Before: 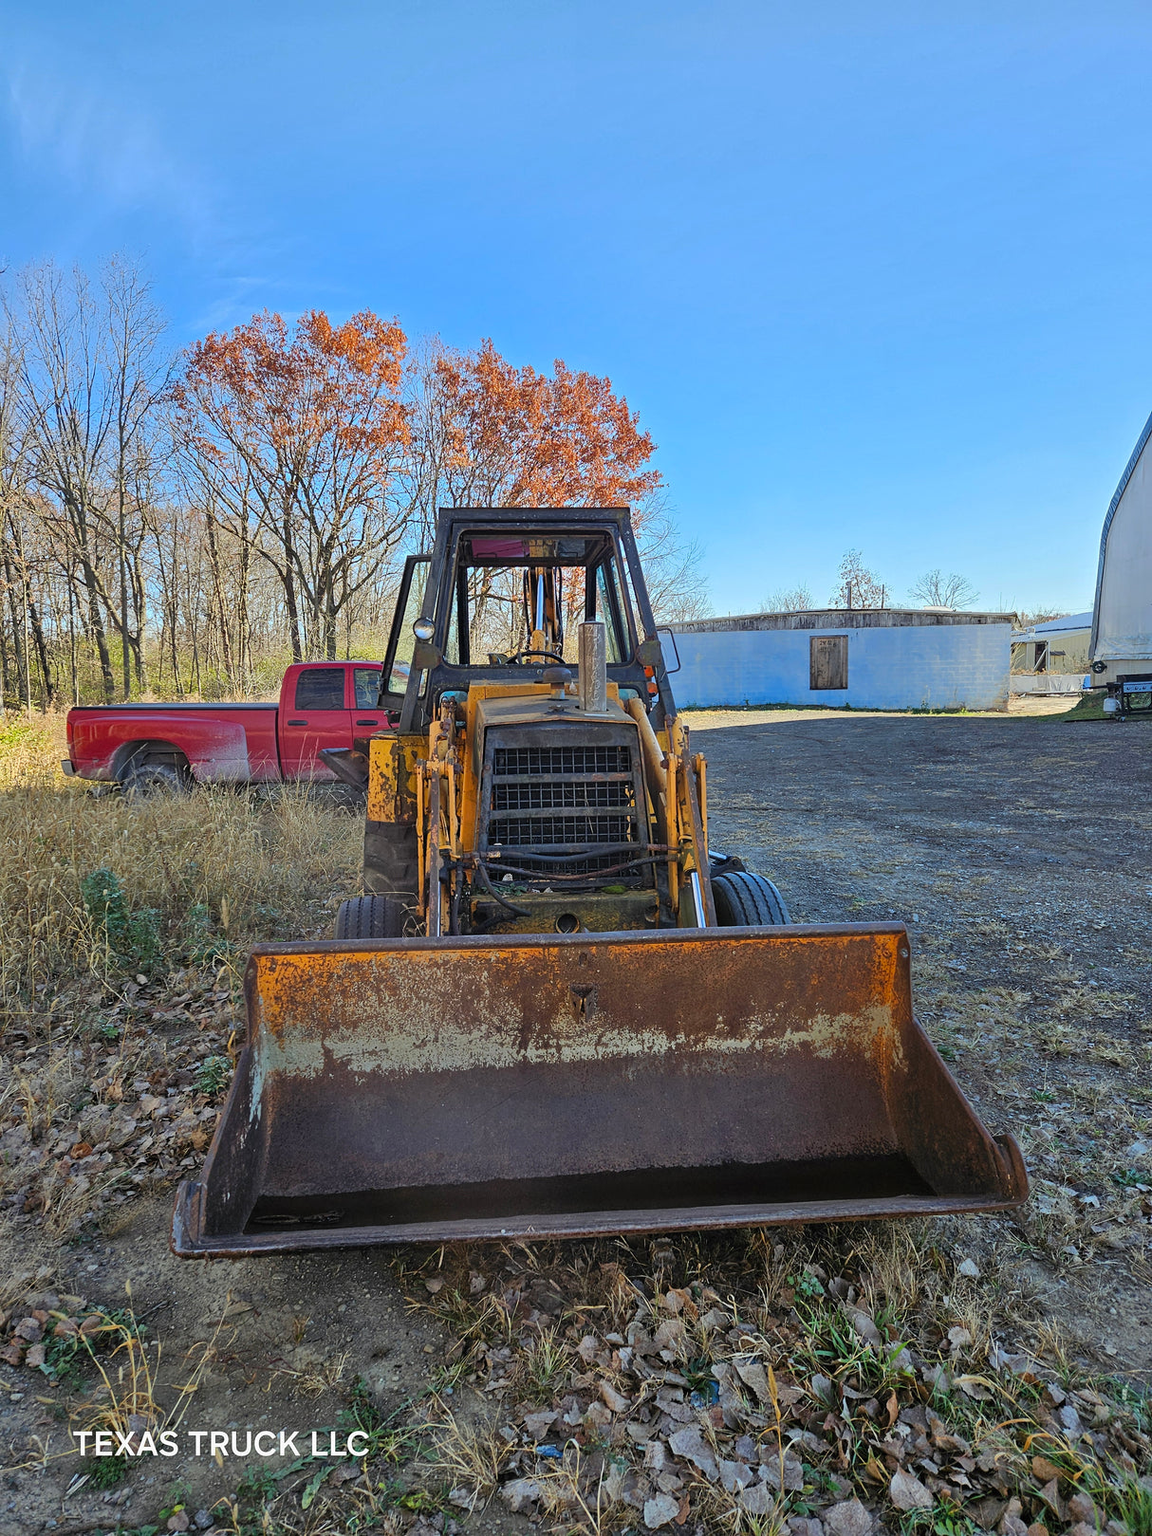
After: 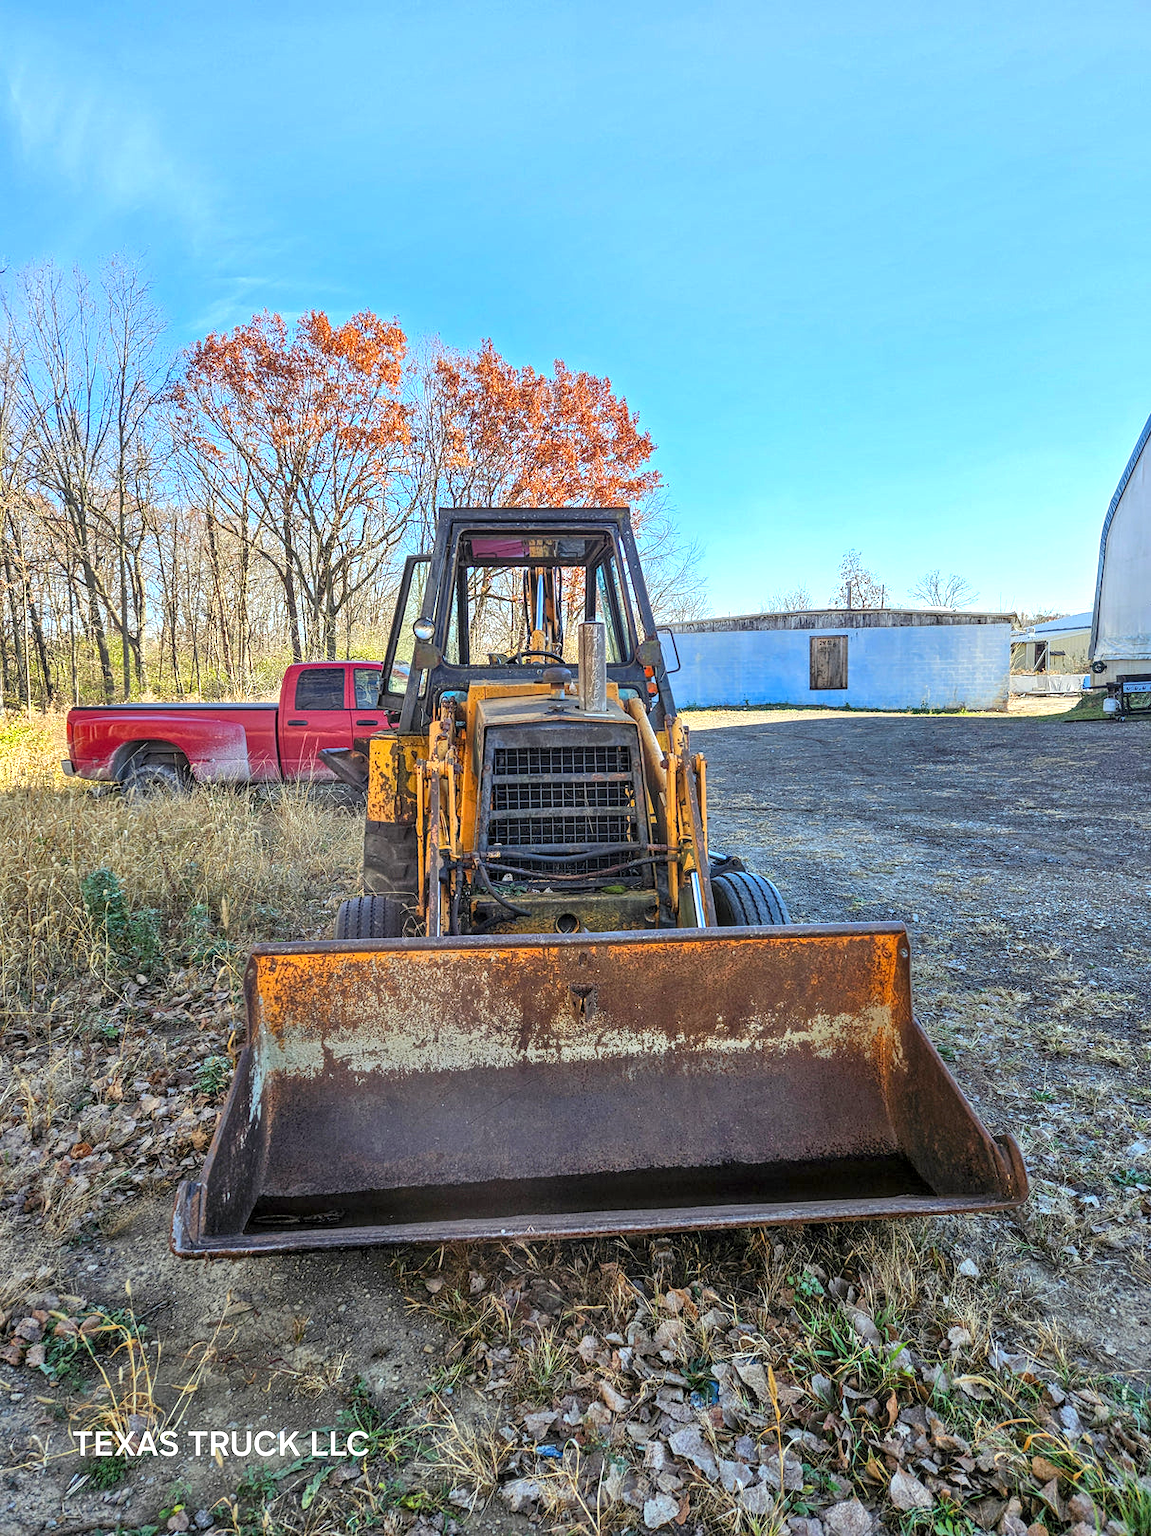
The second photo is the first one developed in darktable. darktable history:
local contrast: highlights 4%, shadows 2%, detail 134%
levels: mode automatic
exposure: black level correction 0.002, exposure 0.676 EV, compensate highlight preservation false
